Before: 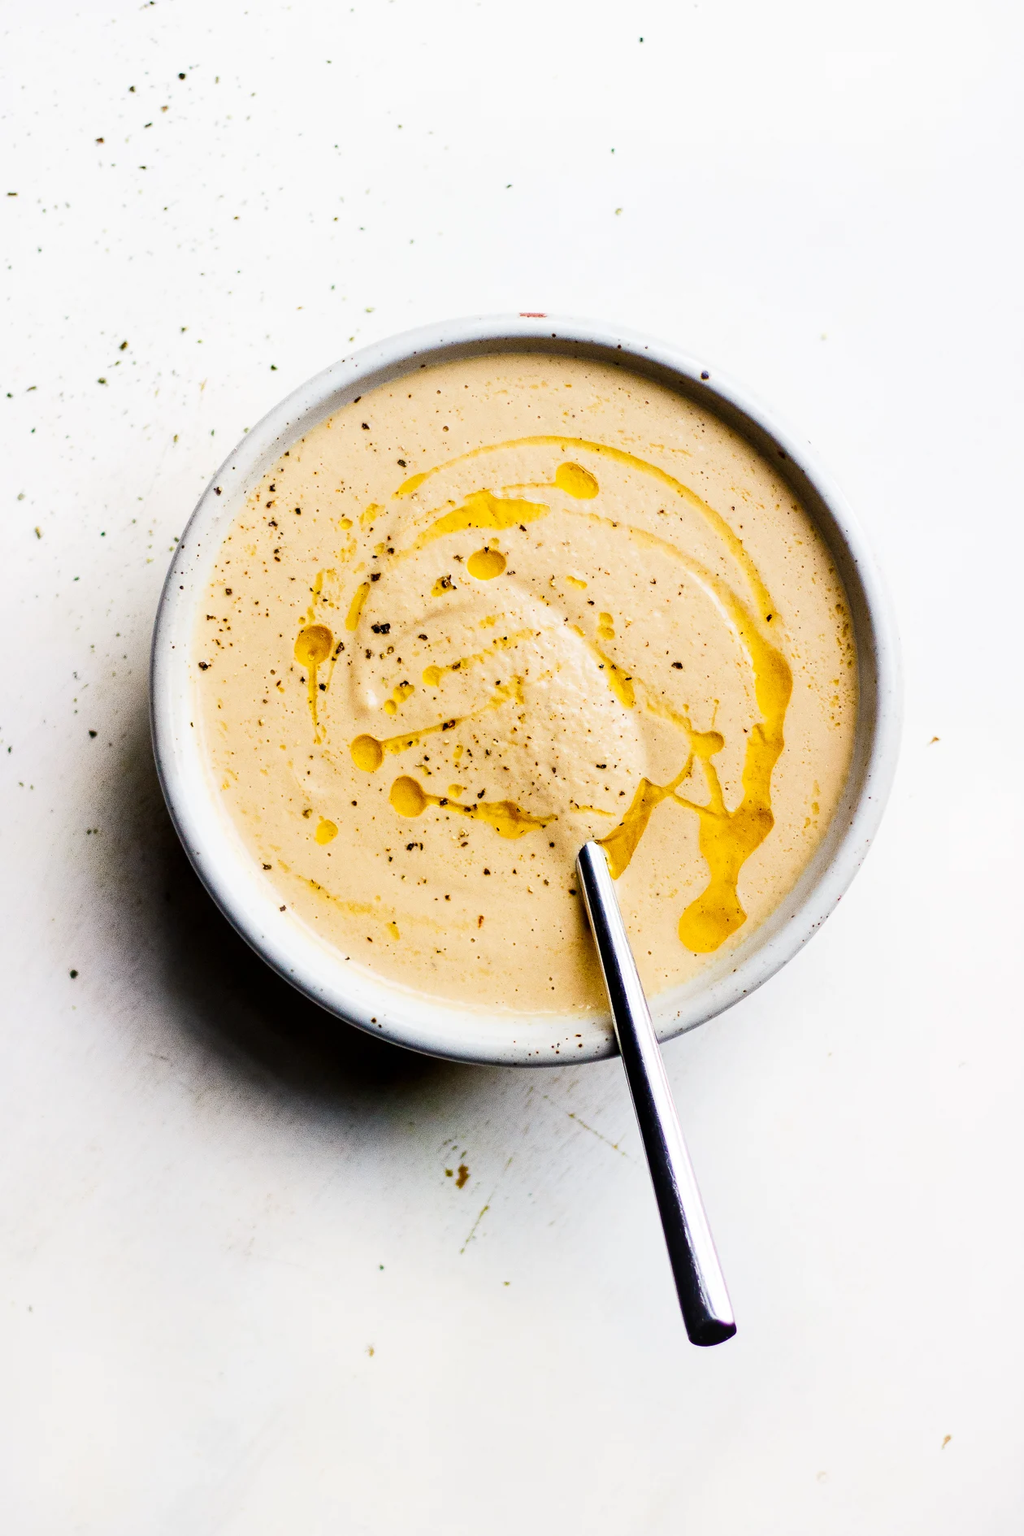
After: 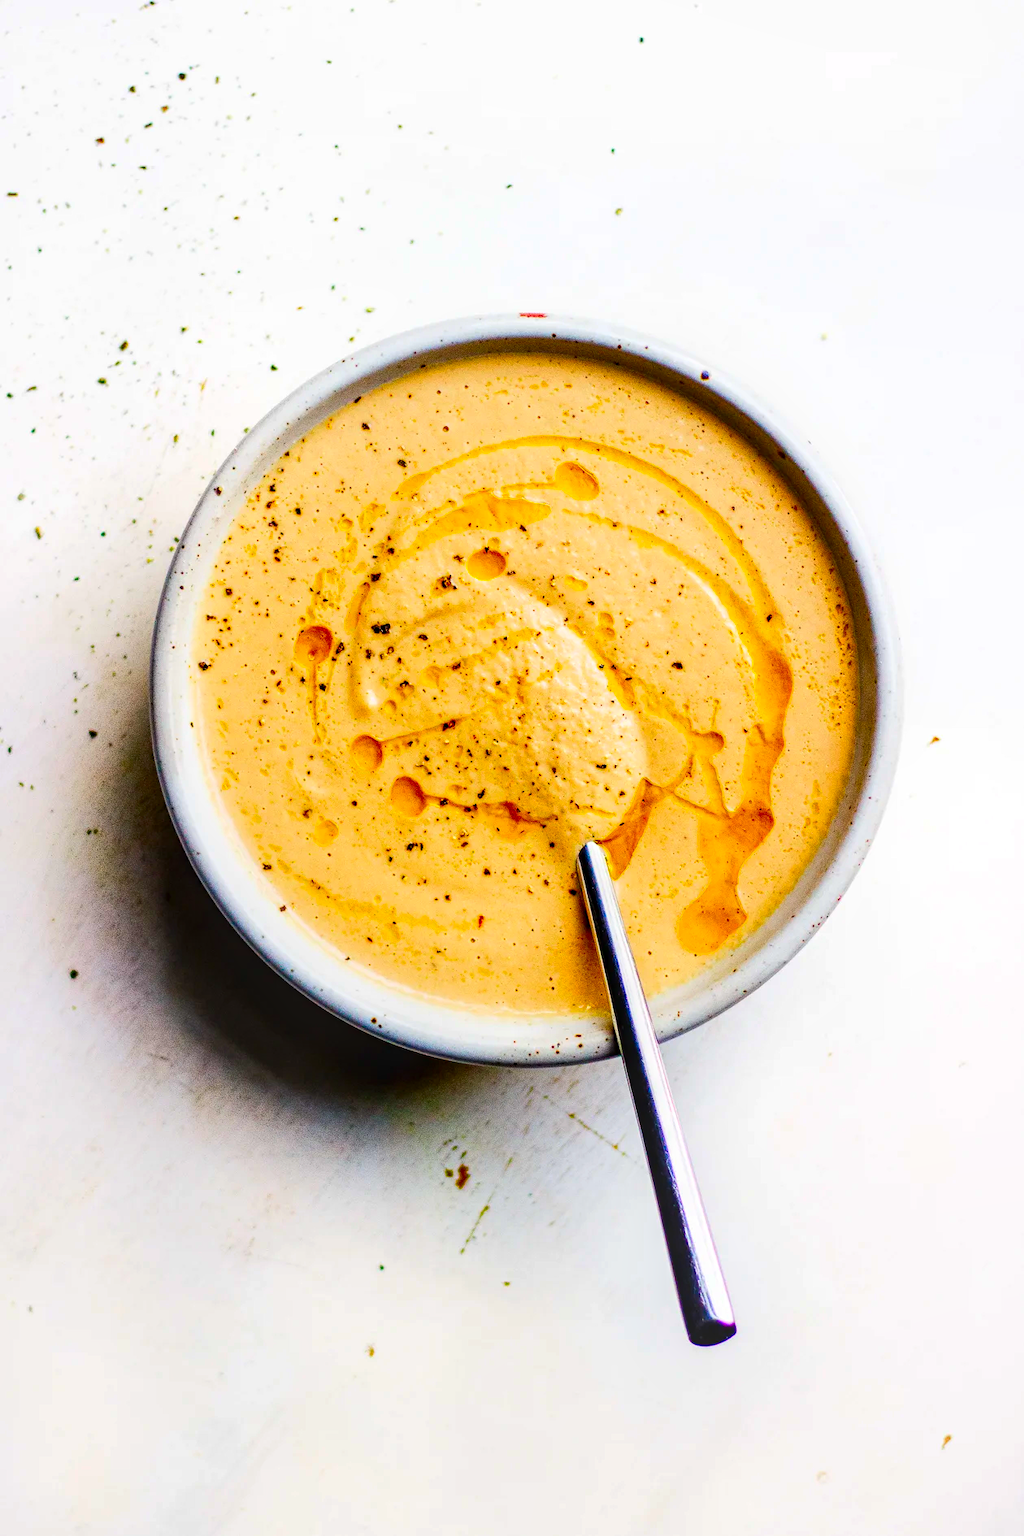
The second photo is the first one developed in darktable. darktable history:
color correction: saturation 2.15
local contrast: highlights 61%, detail 143%, midtone range 0.428
